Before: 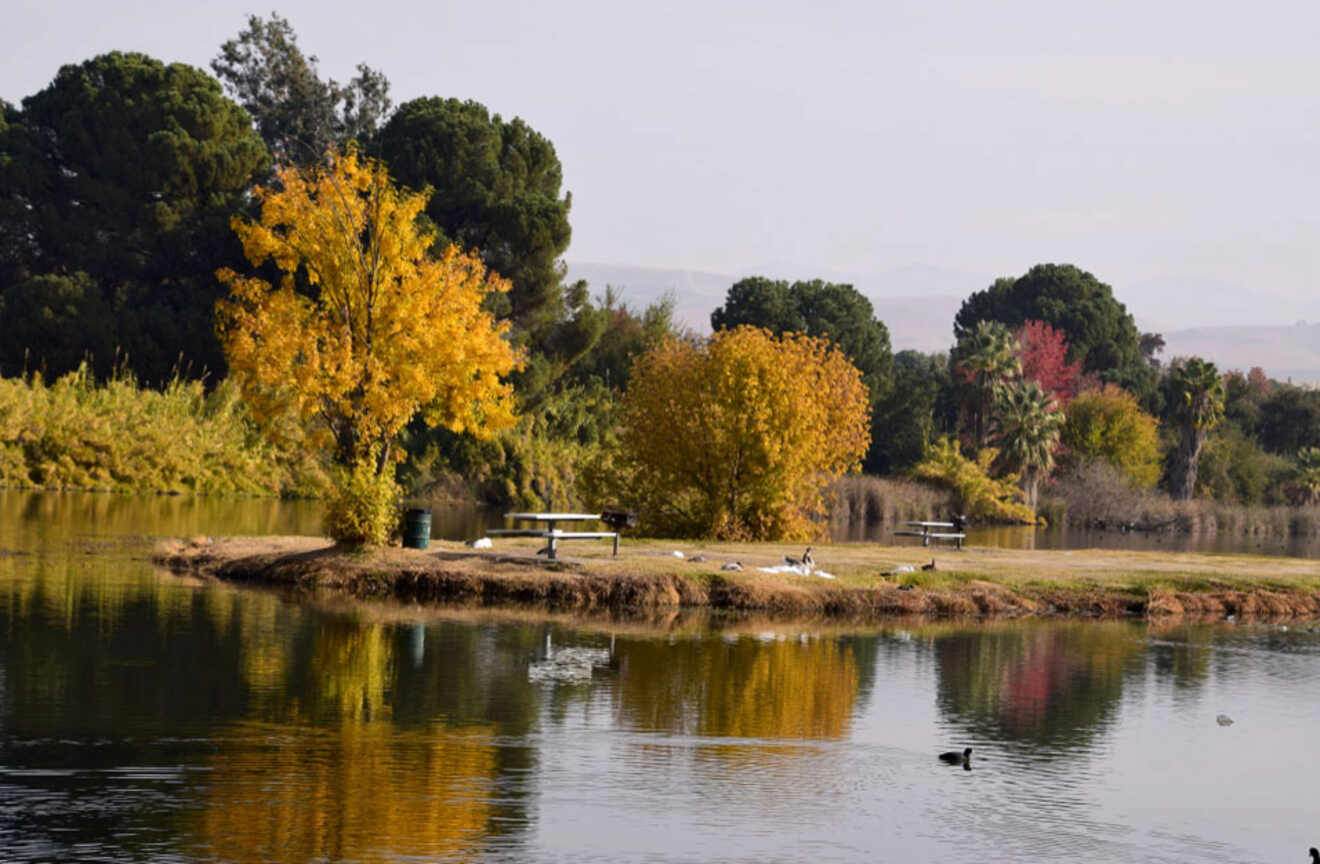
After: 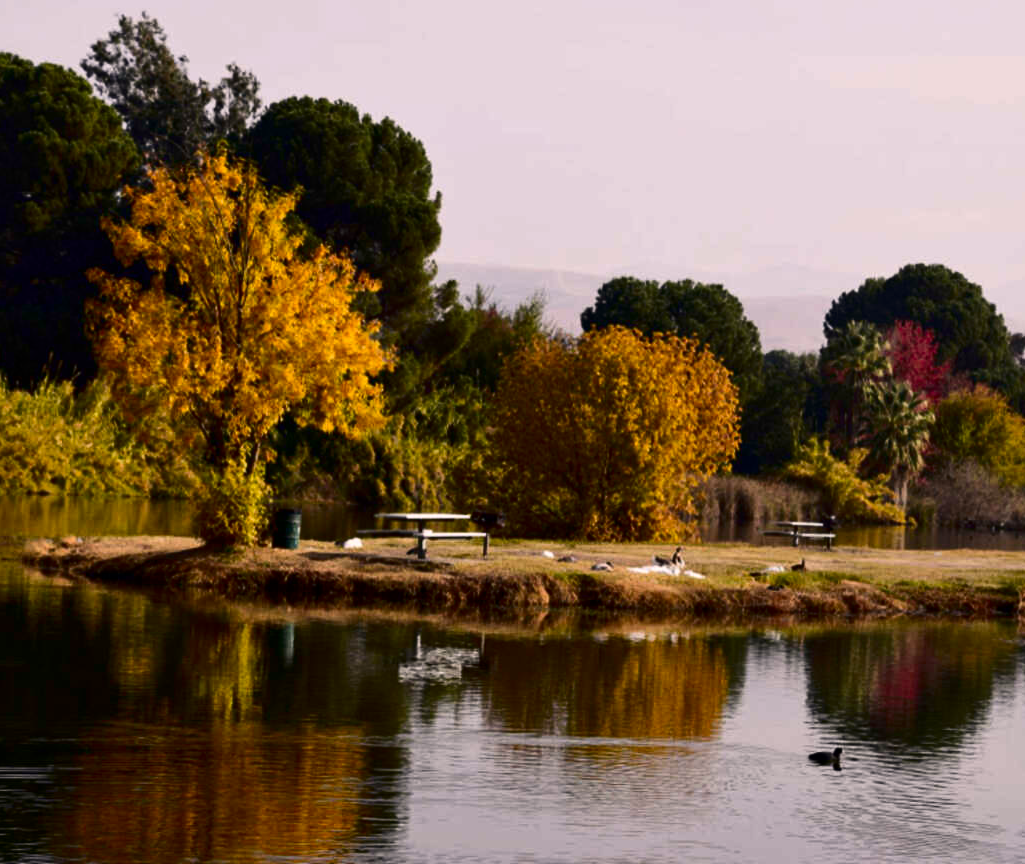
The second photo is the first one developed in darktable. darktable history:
color correction: highlights a* 5.83, highlights b* 4.8
crop: left 9.868%, right 12.455%
contrast brightness saturation: contrast 0.192, brightness -0.22, saturation 0.11
